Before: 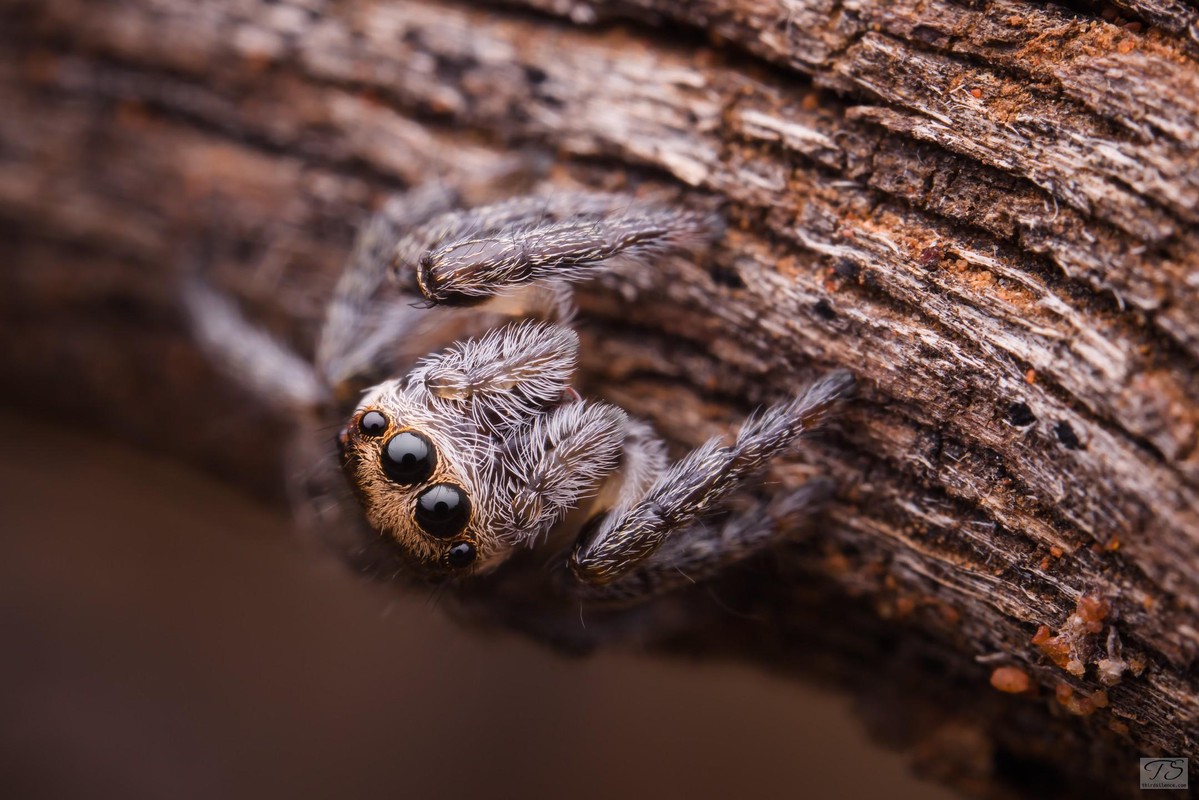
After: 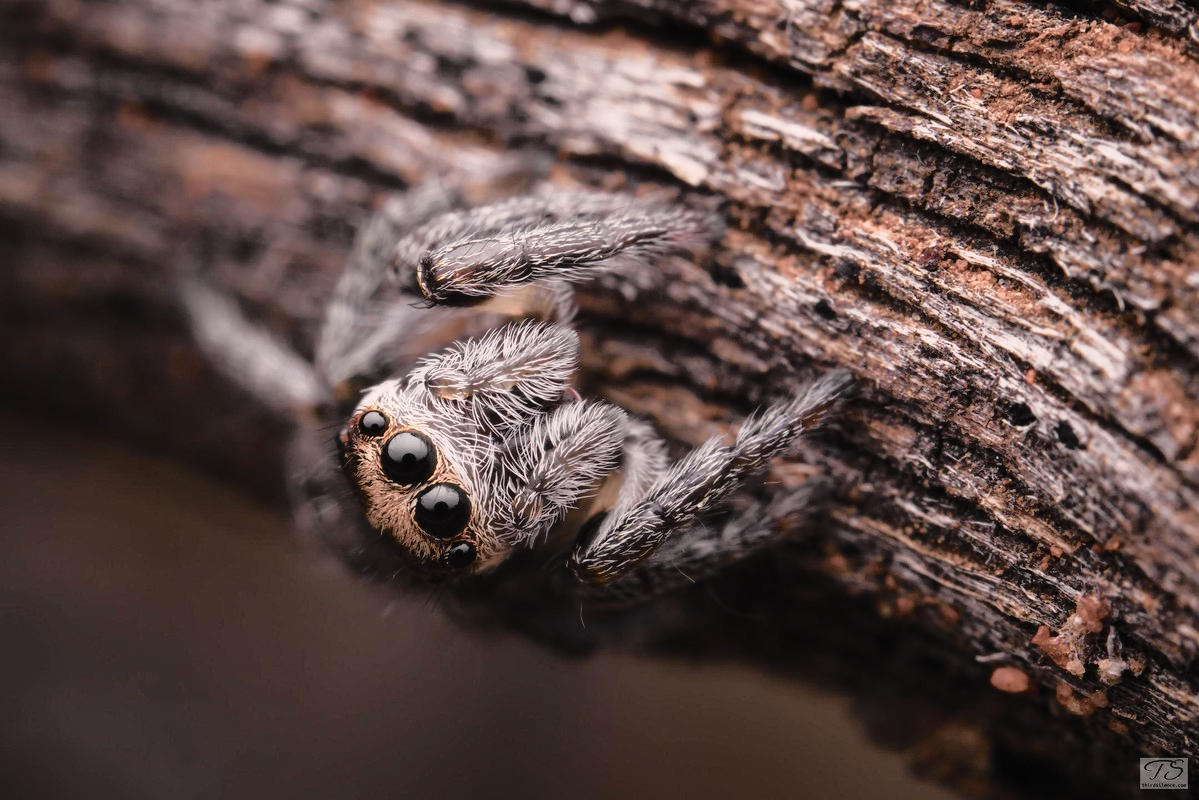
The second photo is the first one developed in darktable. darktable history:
tone curve: curves: ch0 [(0, 0.009) (0.105, 0.08) (0.195, 0.18) (0.283, 0.316) (0.384, 0.434) (0.485, 0.531) (0.638, 0.69) (0.81, 0.872) (1, 0.977)]; ch1 [(0, 0) (0.161, 0.092) (0.35, 0.33) (0.379, 0.401) (0.456, 0.469) (0.502, 0.5) (0.525, 0.514) (0.586, 0.604) (0.642, 0.645) (0.858, 0.817) (1, 0.942)]; ch2 [(0, 0) (0.371, 0.362) (0.437, 0.437) (0.48, 0.49) (0.53, 0.515) (0.56, 0.571) (0.622, 0.606) (0.881, 0.795) (1, 0.929)], color space Lab, independent channels, preserve colors none
color correction: highlights a* 5.59, highlights b* 5.24, saturation 0.68
shadows and highlights: shadows 22.7, highlights -48.71, soften with gaussian
